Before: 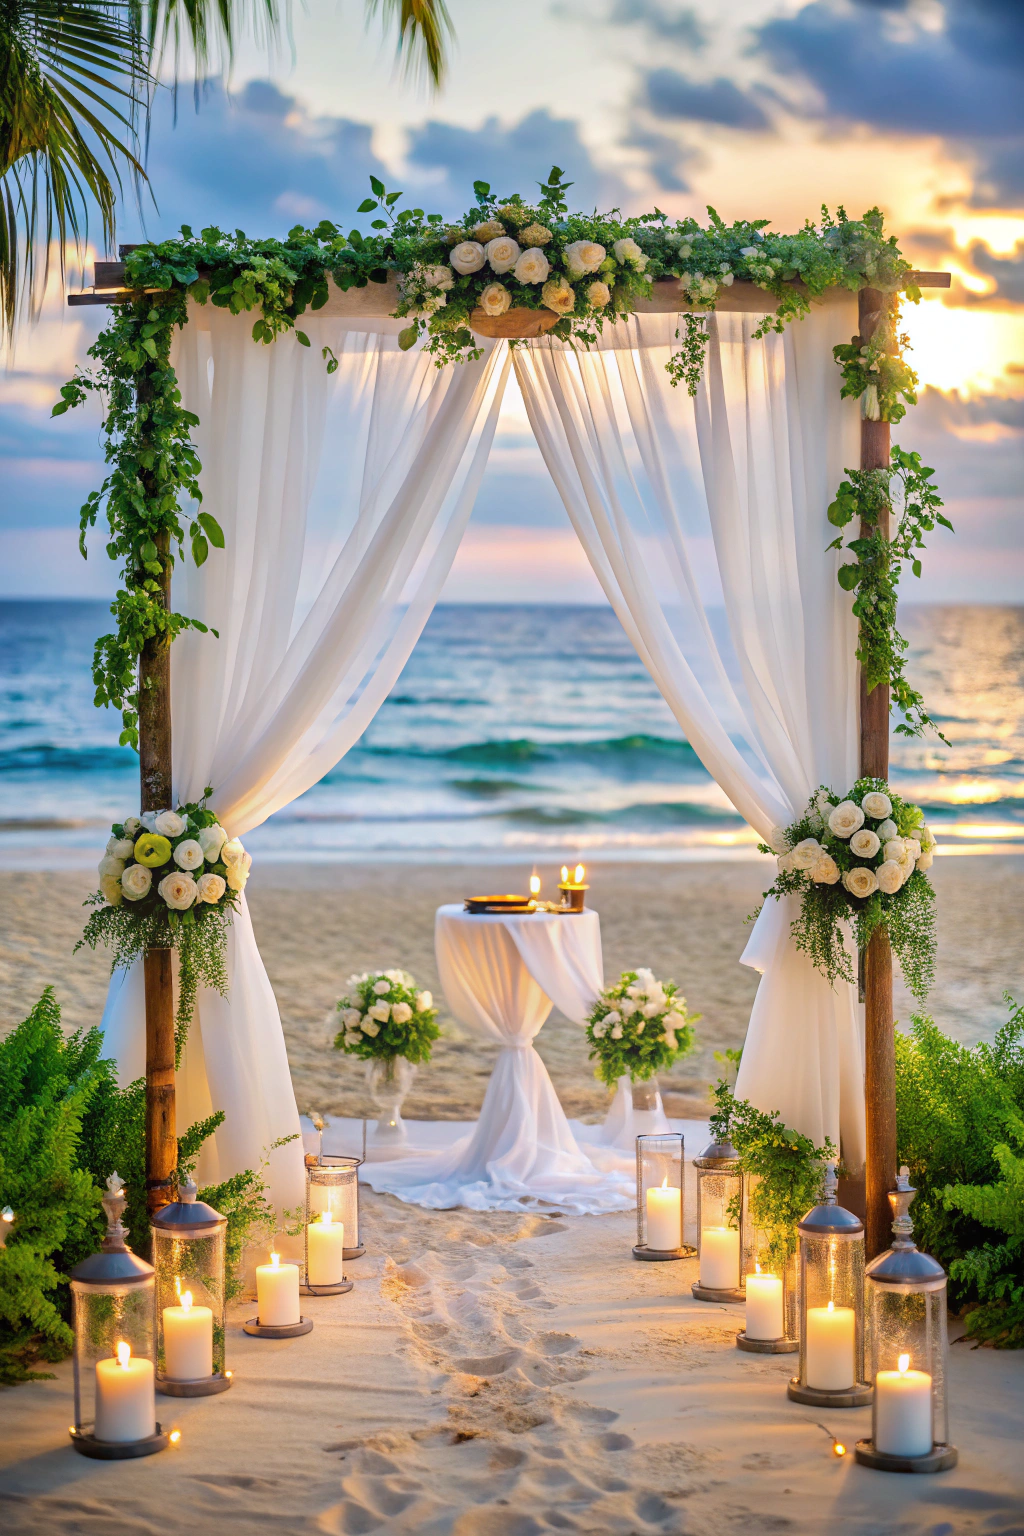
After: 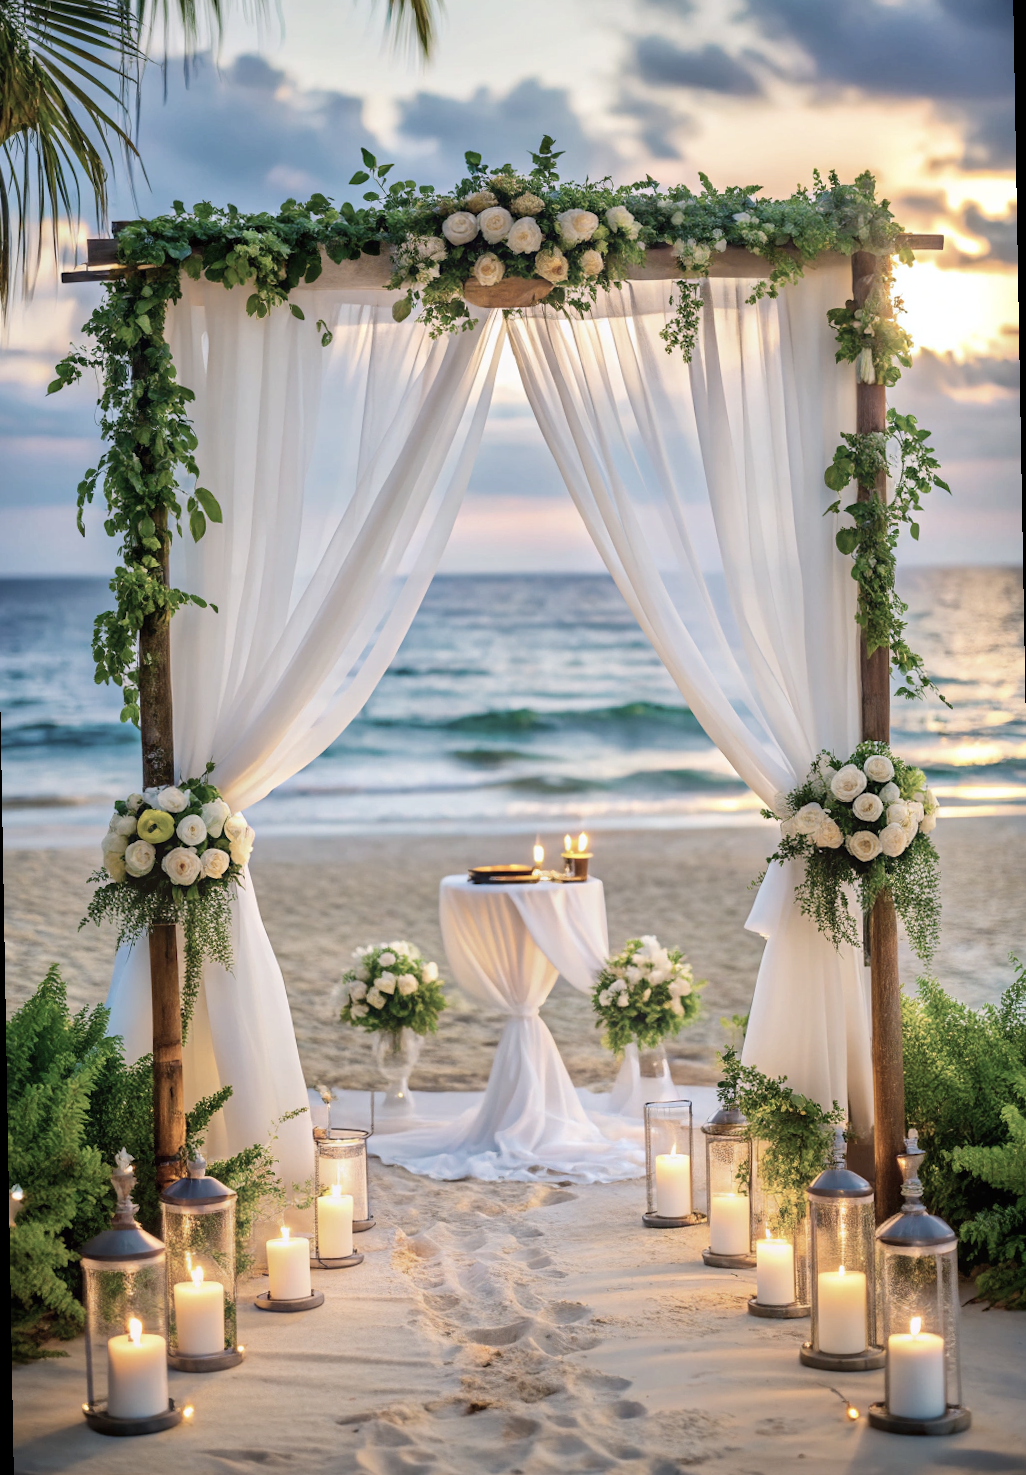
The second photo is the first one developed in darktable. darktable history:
rotate and perspective: rotation -1°, crop left 0.011, crop right 0.989, crop top 0.025, crop bottom 0.975
exposure: compensate highlight preservation false
contrast brightness saturation: contrast 0.1, saturation -0.36
